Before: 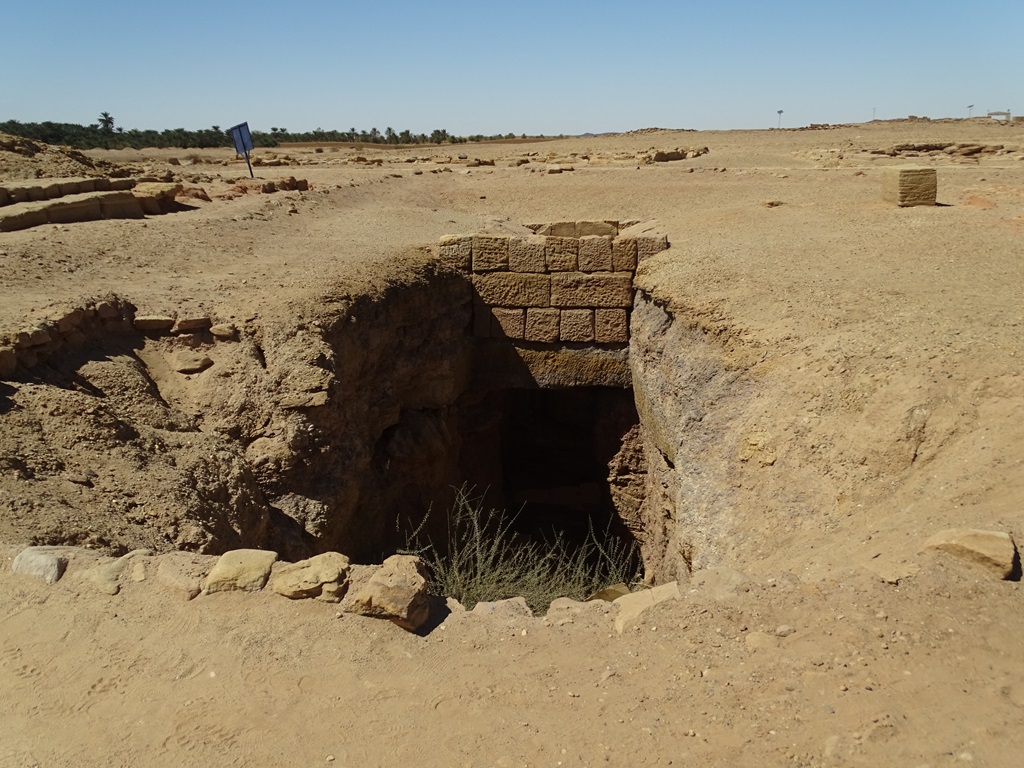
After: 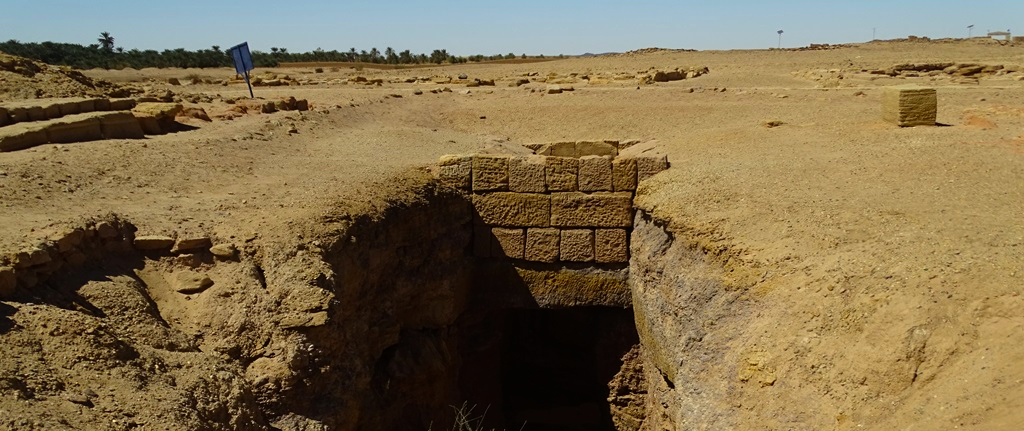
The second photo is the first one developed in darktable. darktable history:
color balance rgb: power › luminance -8.791%, linear chroma grading › global chroma 9.77%, perceptual saturation grading › global saturation 9.812%, global vibrance 25.231%
crop and rotate: top 10.544%, bottom 33.302%
